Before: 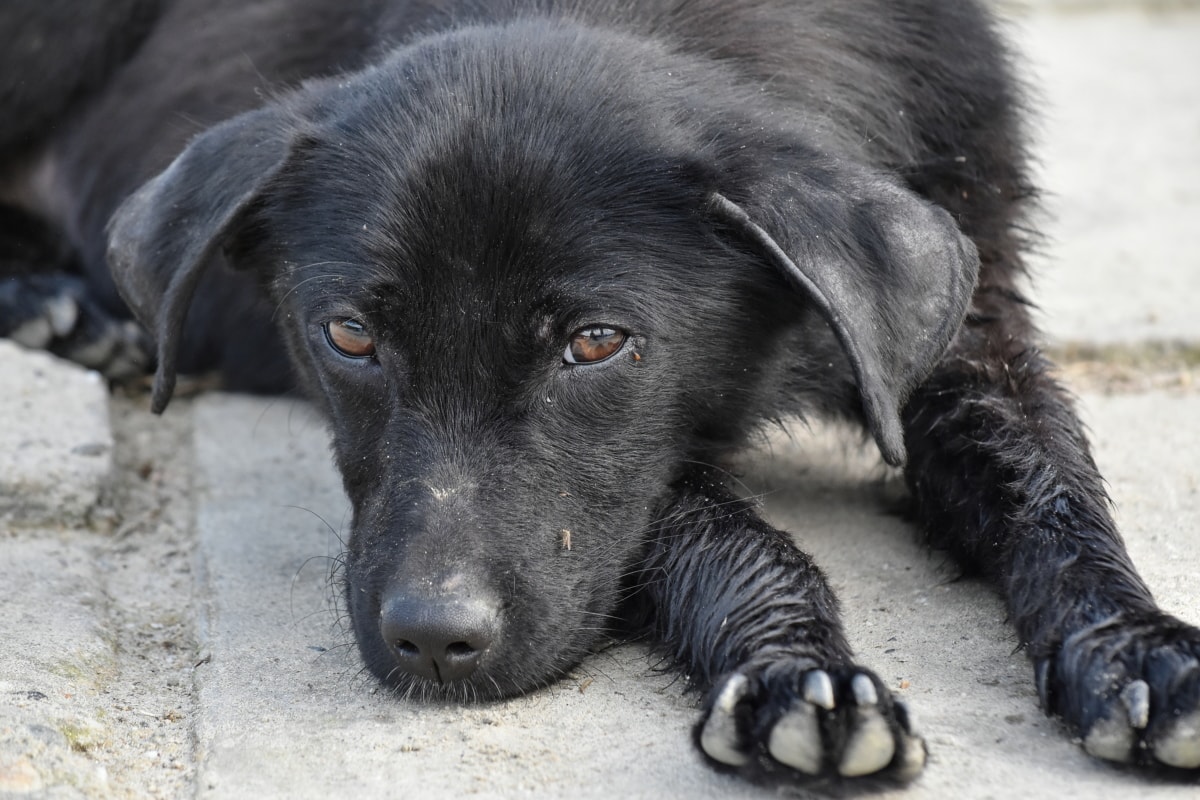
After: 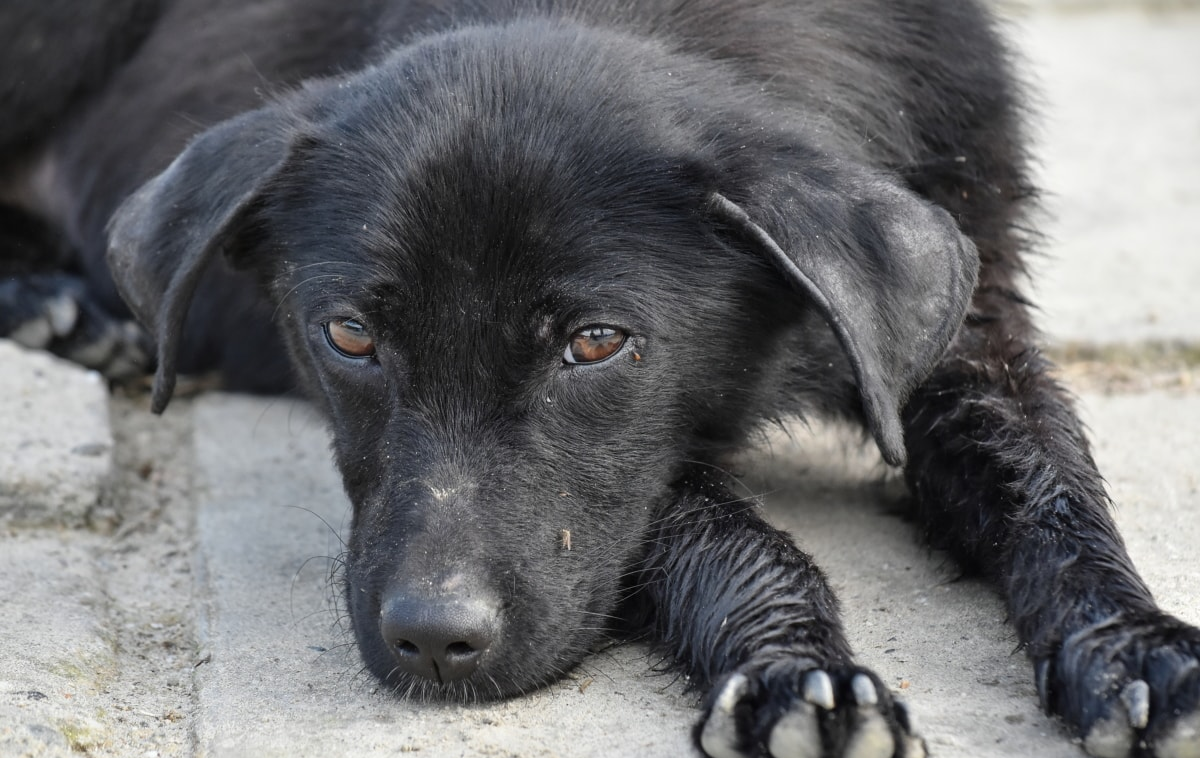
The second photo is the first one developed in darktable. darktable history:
crop and rotate: top 0.009%, bottom 5.234%
